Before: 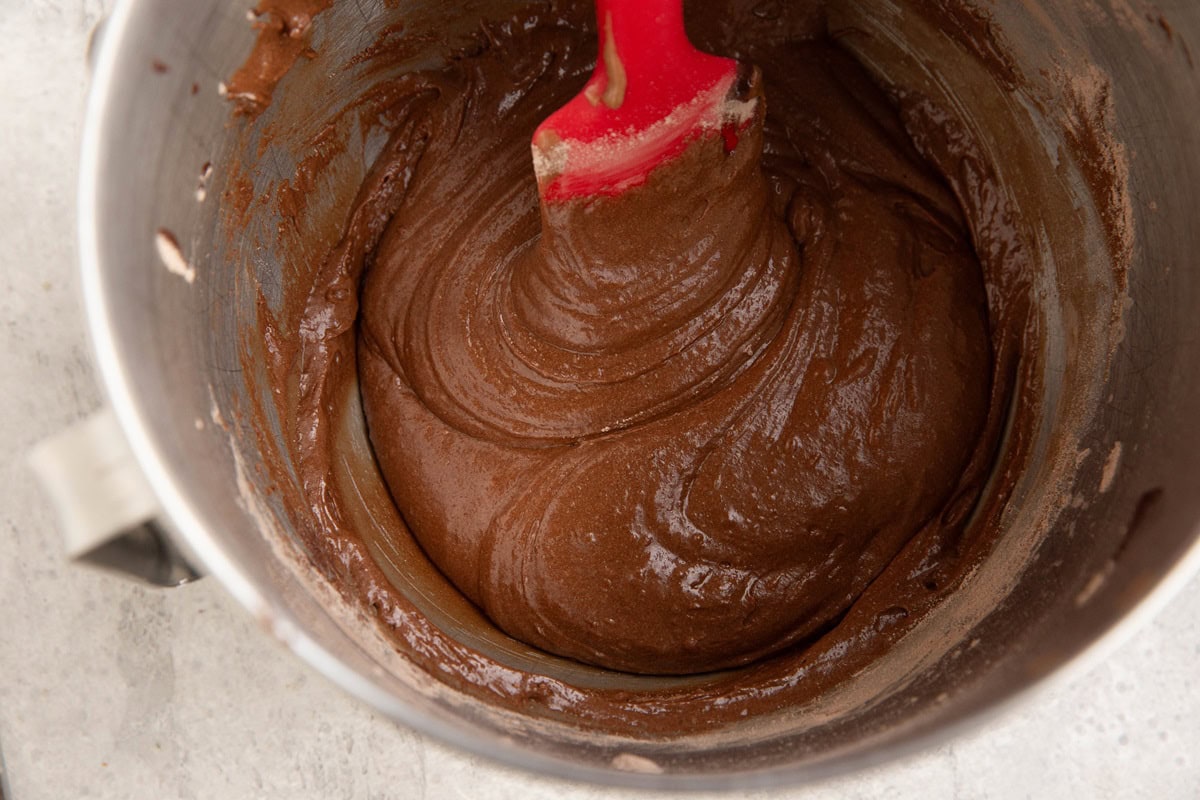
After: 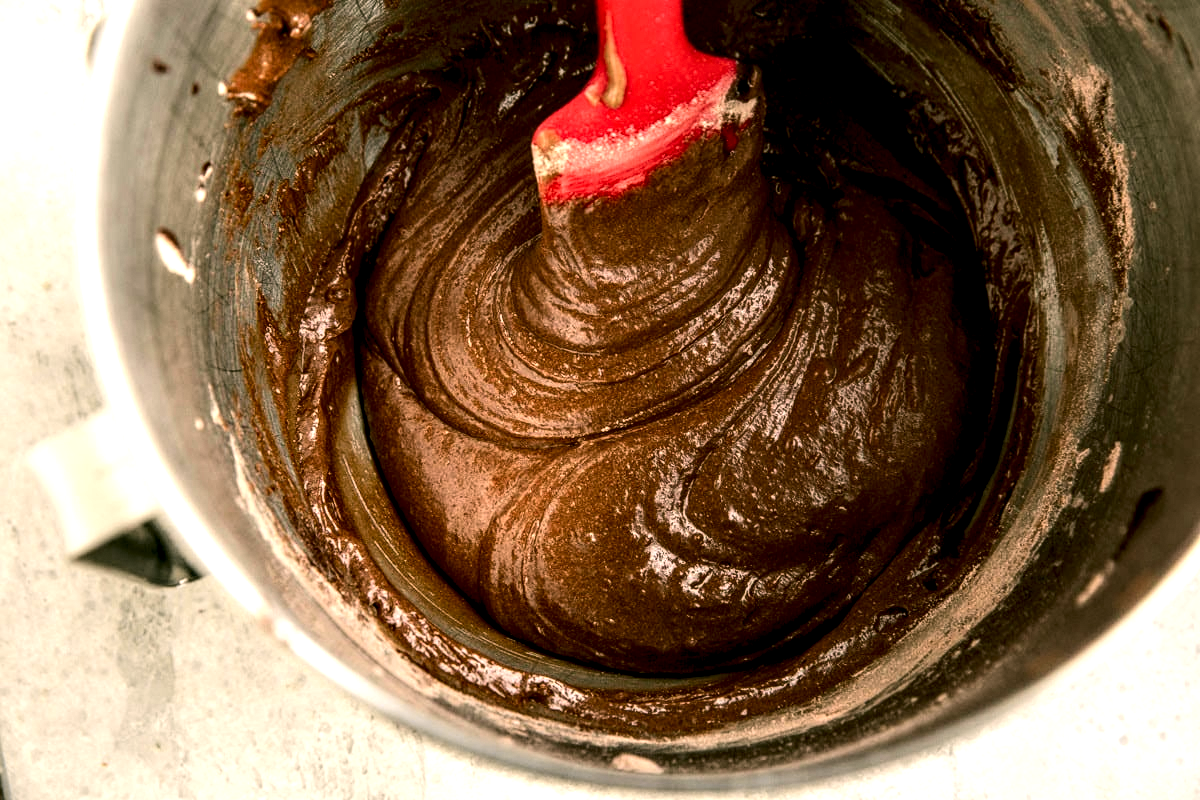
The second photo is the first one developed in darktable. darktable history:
local contrast: highlights 19%, detail 186%
color correction: highlights a* 4.02, highlights b* 4.98, shadows a* -7.55, shadows b* 4.98
tone curve: curves: ch0 [(0, 0) (0.071, 0.058) (0.266, 0.268) (0.498, 0.542) (0.766, 0.807) (1, 0.983)]; ch1 [(0, 0) (0.346, 0.307) (0.408, 0.387) (0.463, 0.465) (0.482, 0.493) (0.502, 0.499) (0.517, 0.505) (0.55, 0.554) (0.597, 0.61) (0.651, 0.698) (1, 1)]; ch2 [(0, 0) (0.346, 0.34) (0.434, 0.46) (0.485, 0.494) (0.5, 0.498) (0.509, 0.517) (0.526, 0.539) (0.583, 0.603) (0.625, 0.659) (1, 1)], color space Lab, independent channels, preserve colors none
tone equalizer: -8 EV -0.75 EV, -7 EV -0.7 EV, -6 EV -0.6 EV, -5 EV -0.4 EV, -3 EV 0.4 EV, -2 EV 0.6 EV, -1 EV 0.7 EV, +0 EV 0.75 EV, edges refinement/feathering 500, mask exposure compensation -1.57 EV, preserve details no
